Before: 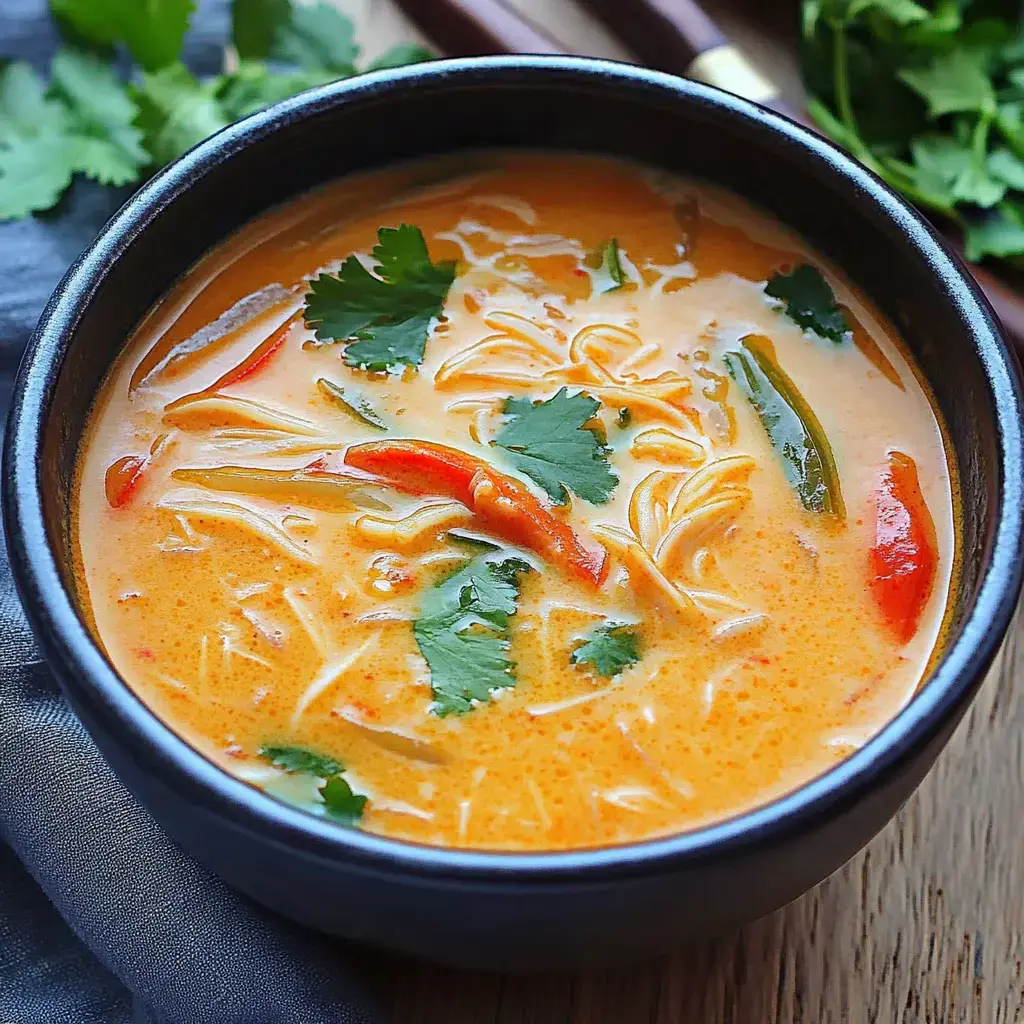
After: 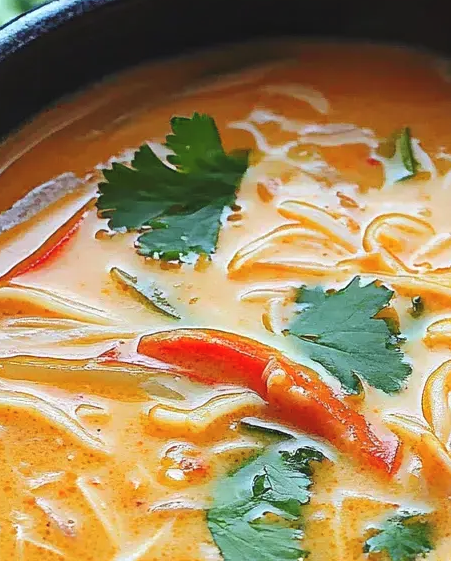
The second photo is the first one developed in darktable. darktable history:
exposure: black level correction -0.005, exposure 0.054 EV, compensate highlight preservation false
tone equalizer: on, module defaults
crop: left 20.248%, top 10.86%, right 35.675%, bottom 34.321%
